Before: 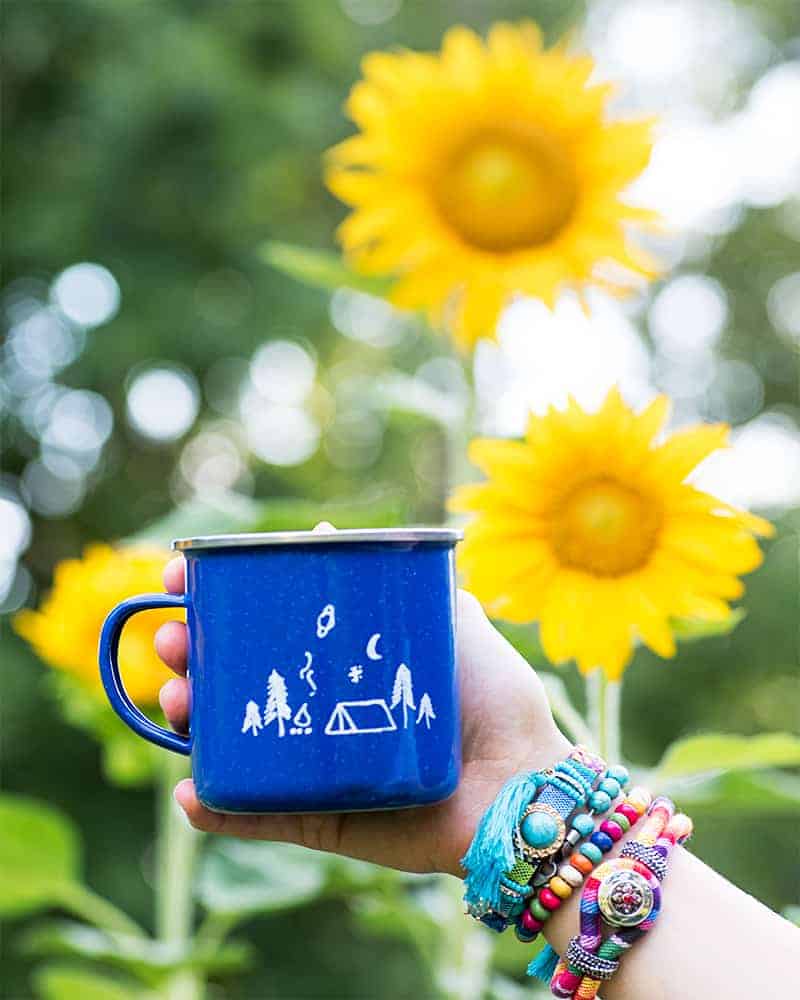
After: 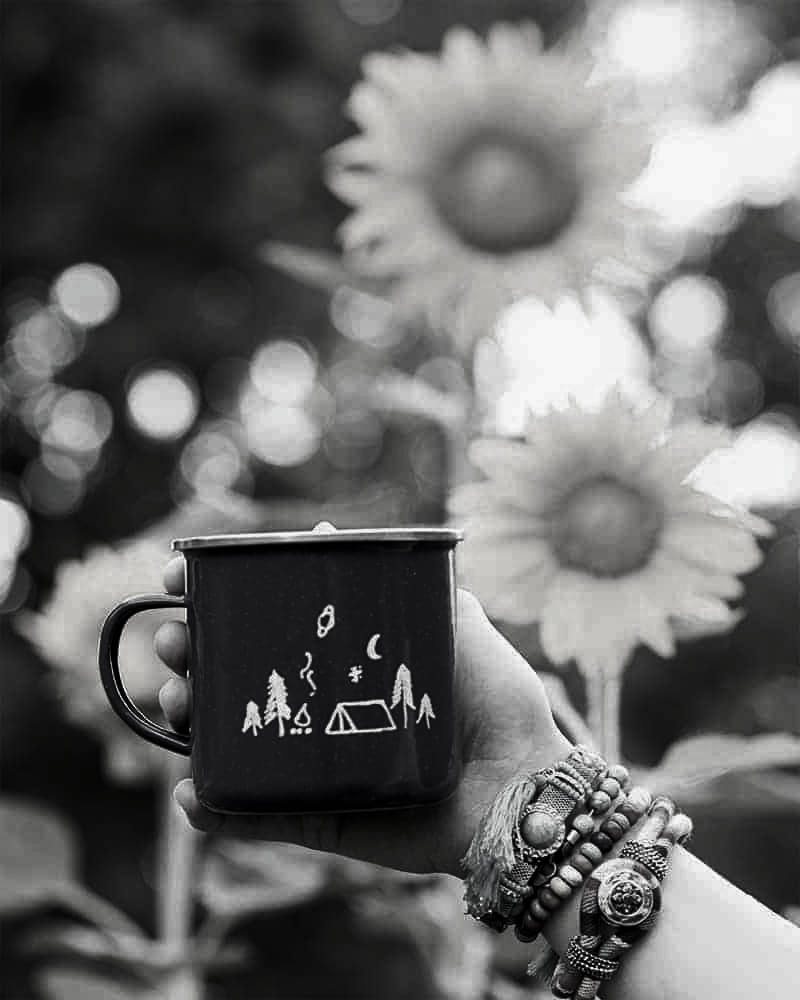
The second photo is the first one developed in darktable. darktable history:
contrast brightness saturation: contrast -0.027, brightness -0.591, saturation -0.98
